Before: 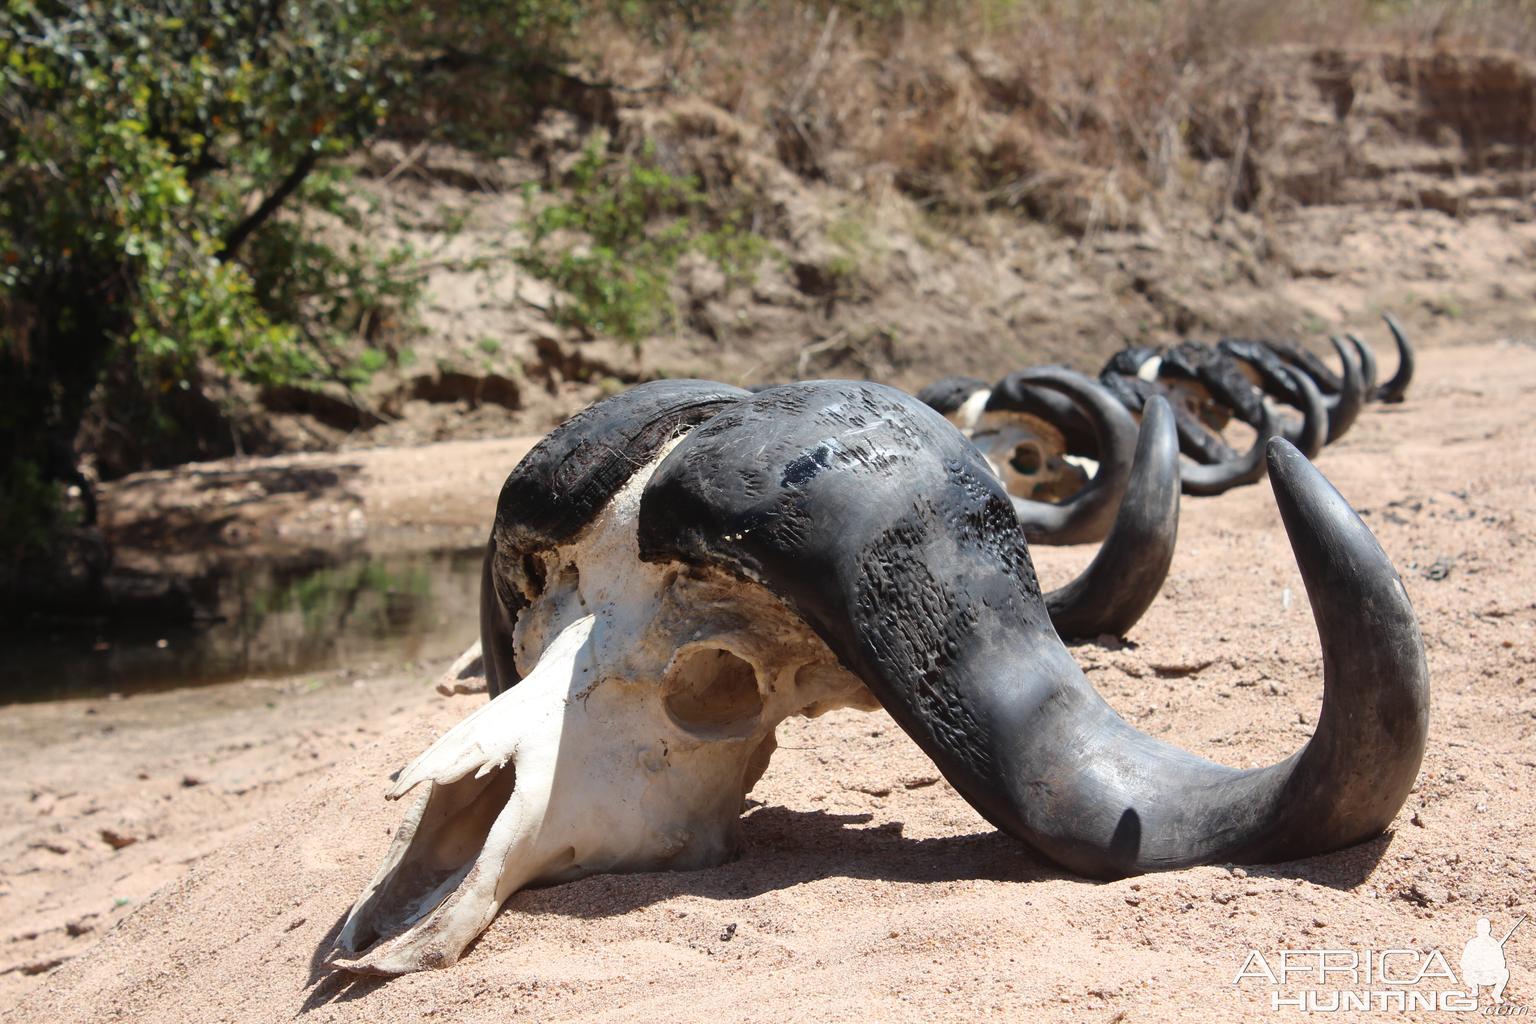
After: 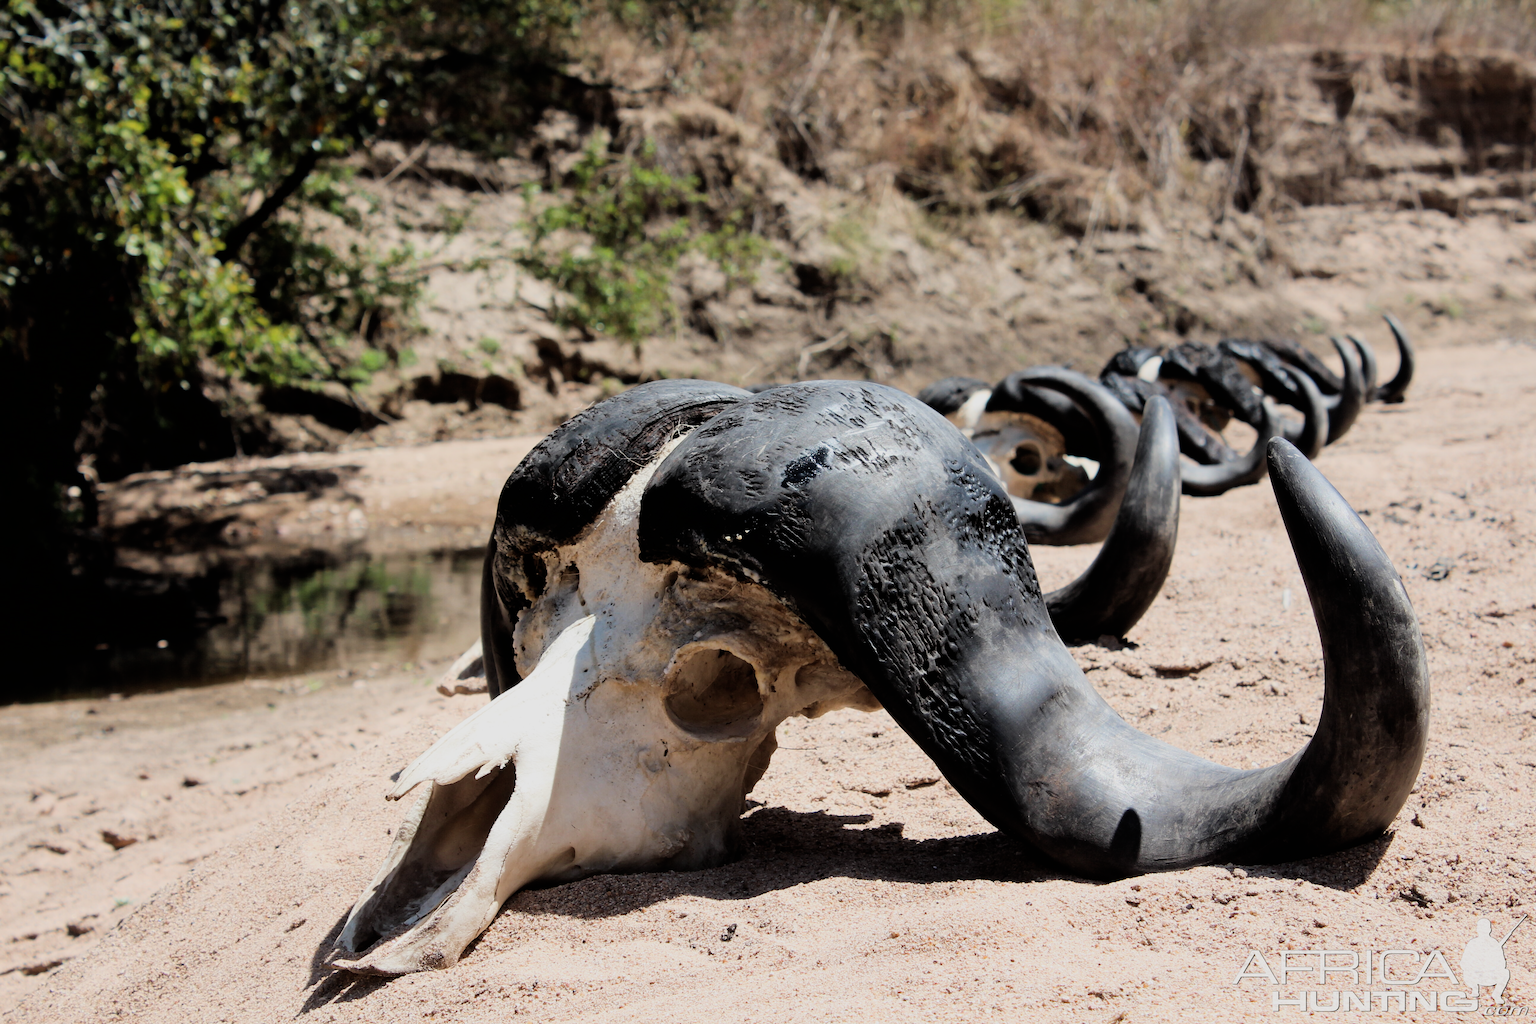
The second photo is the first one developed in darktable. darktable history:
filmic rgb: black relative exposure -5.05 EV, white relative exposure 4 EV, hardness 2.9, contrast 1.301, highlights saturation mix -29.67%, iterations of high-quality reconstruction 0
